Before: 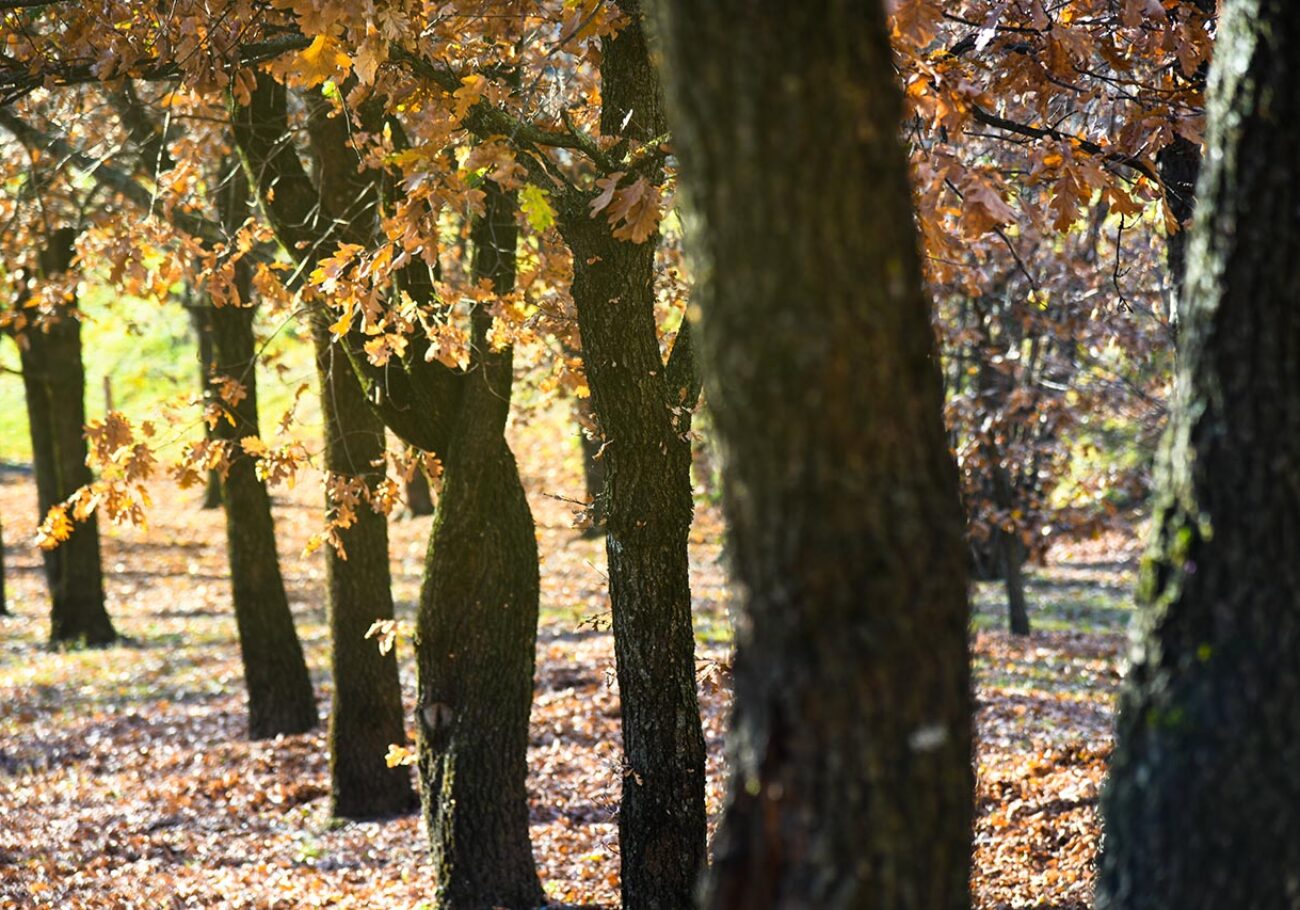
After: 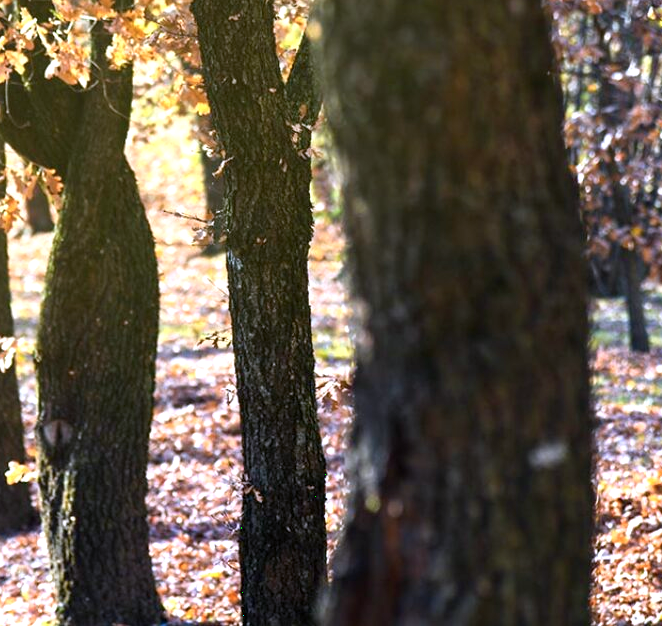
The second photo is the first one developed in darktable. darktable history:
crop and rotate: left 29.237%, top 31.152%, right 19.807%
exposure: black level correction 0.001, exposure 0.5 EV, compensate exposure bias true, compensate highlight preservation false
color calibration: output R [0.999, 0.026, -0.11, 0], output G [-0.019, 1.037, -0.099, 0], output B [0.022, -0.023, 0.902, 0], illuminant custom, x 0.367, y 0.392, temperature 4437.75 K, clip negative RGB from gamut false
